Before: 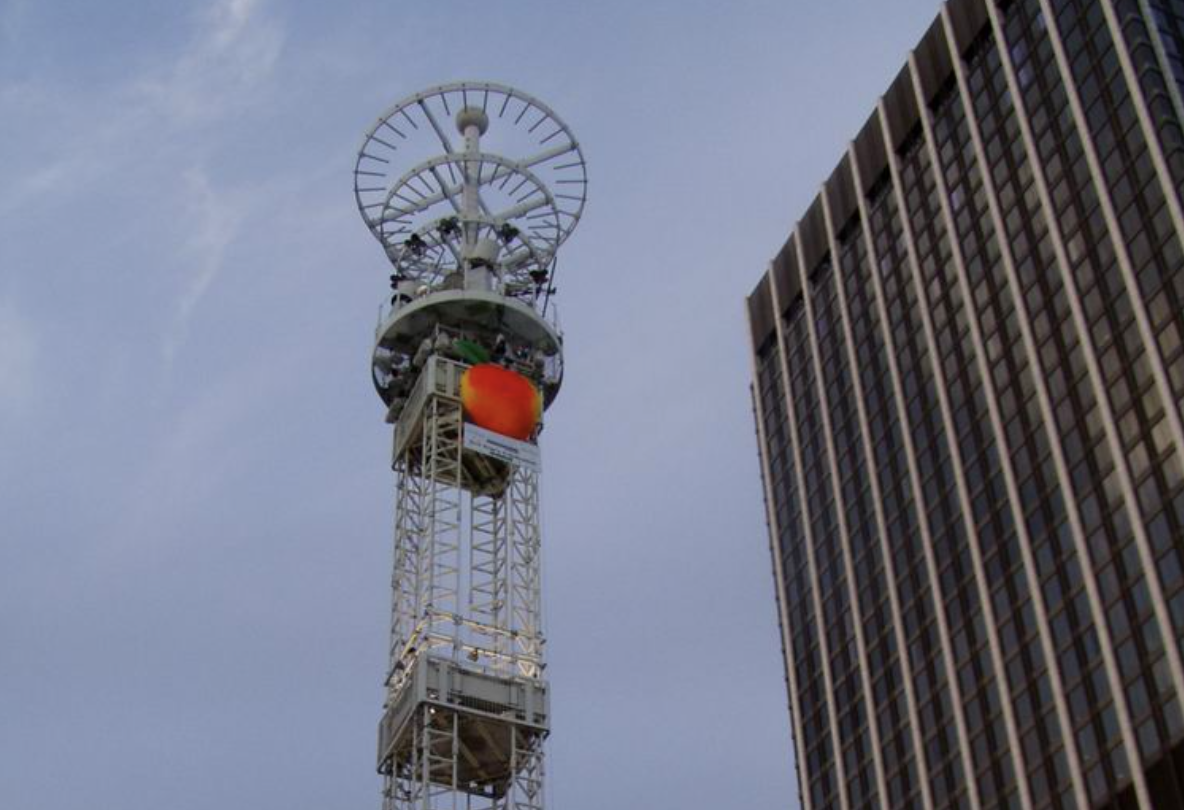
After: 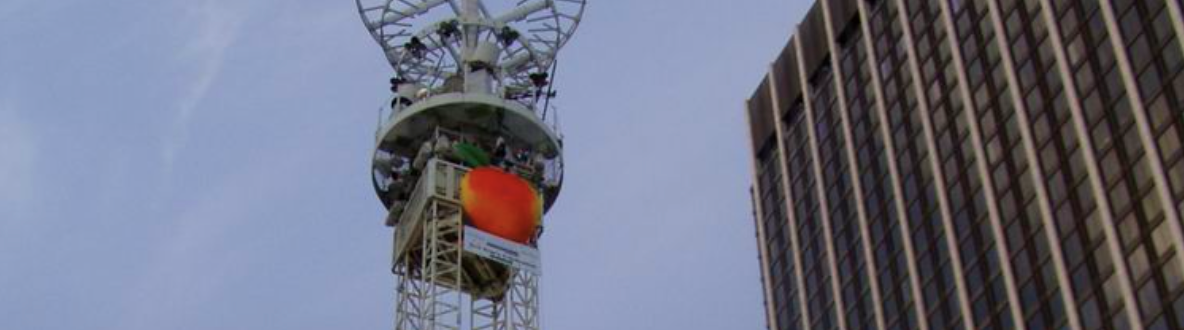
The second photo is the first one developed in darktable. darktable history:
crop and rotate: top 24.406%, bottom 34.747%
velvia: on, module defaults
